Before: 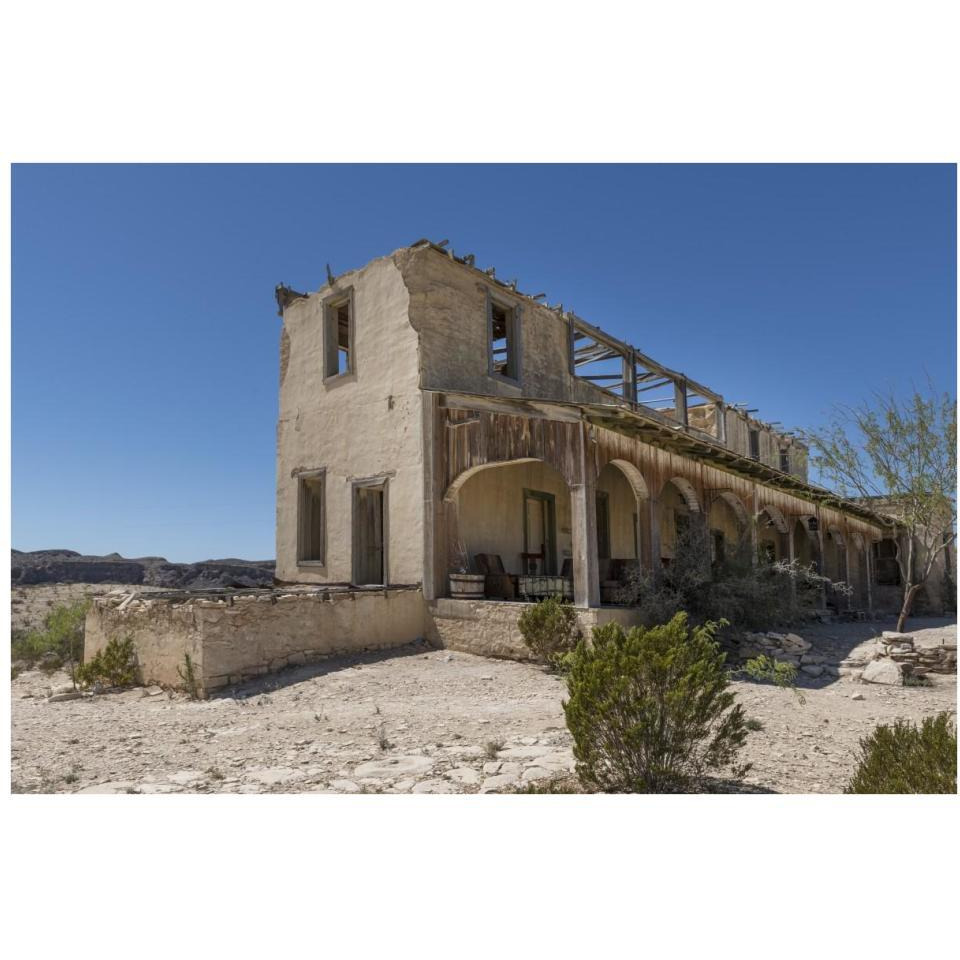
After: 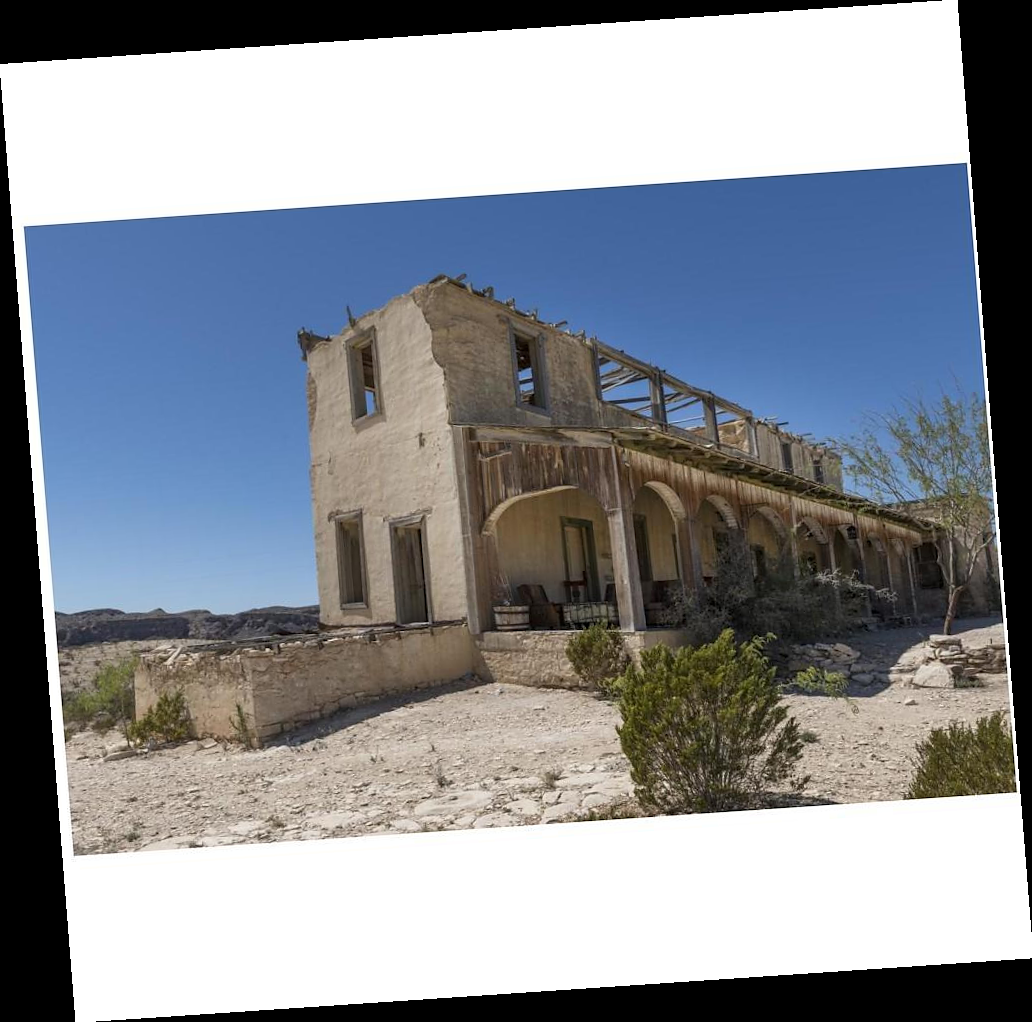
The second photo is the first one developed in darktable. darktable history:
rotate and perspective: rotation -4.2°, shear 0.006, automatic cropping off
sharpen: radius 1, threshold 1
